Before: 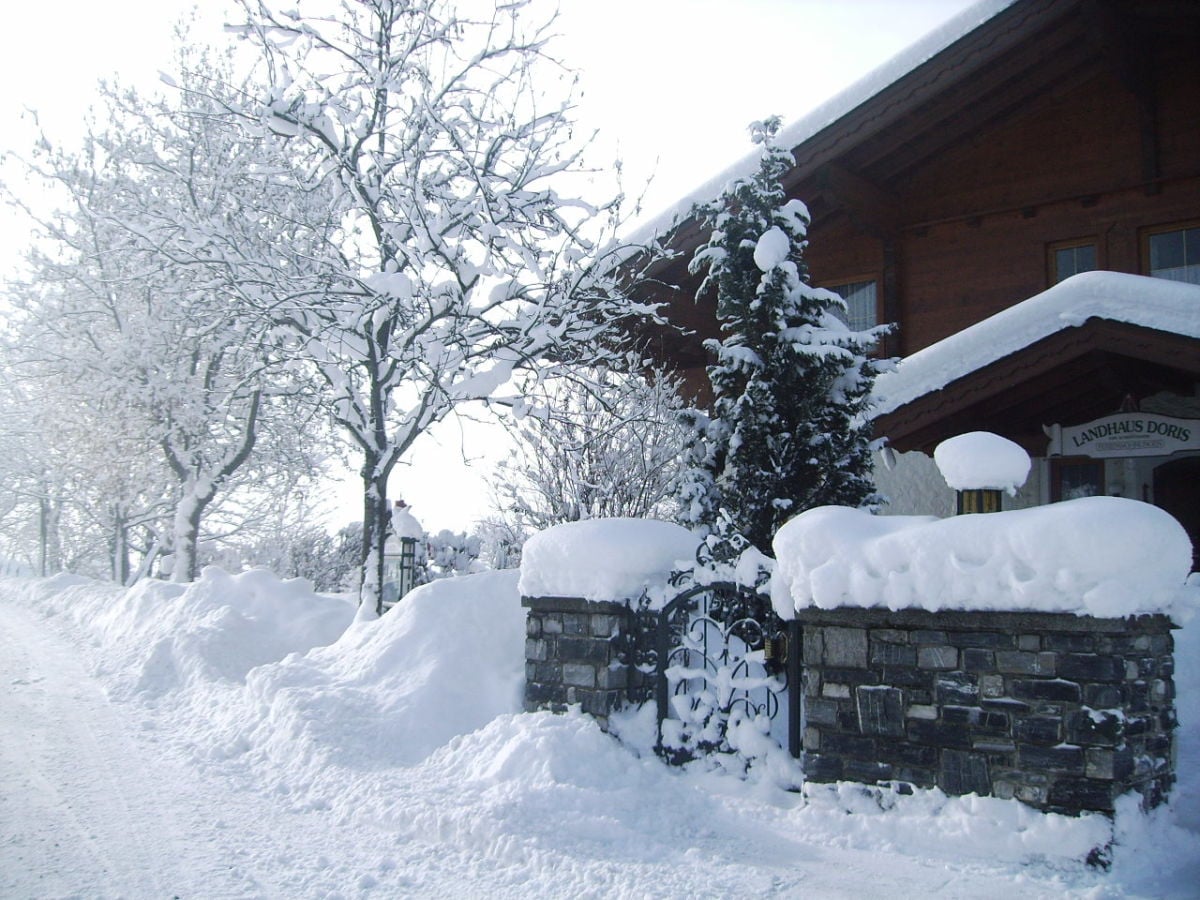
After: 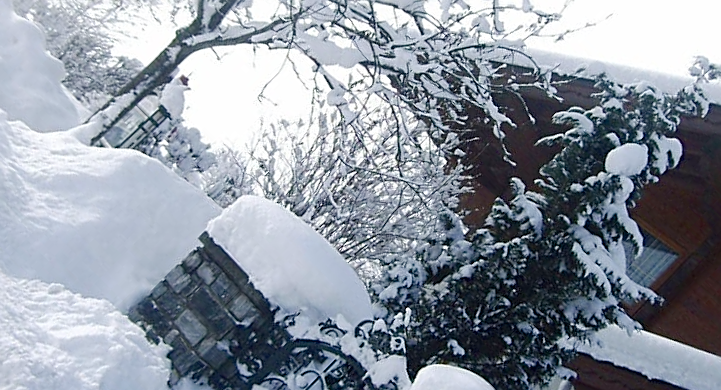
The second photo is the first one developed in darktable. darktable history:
crop and rotate: angle -44.68°, top 16.766%, right 0.848%, bottom 11.756%
color balance rgb: perceptual saturation grading › global saturation 20%, perceptual saturation grading › highlights -49.782%, perceptual saturation grading › shadows 24.055%, global vibrance 6.727%, saturation formula JzAzBz (2021)
sharpen: on, module defaults
